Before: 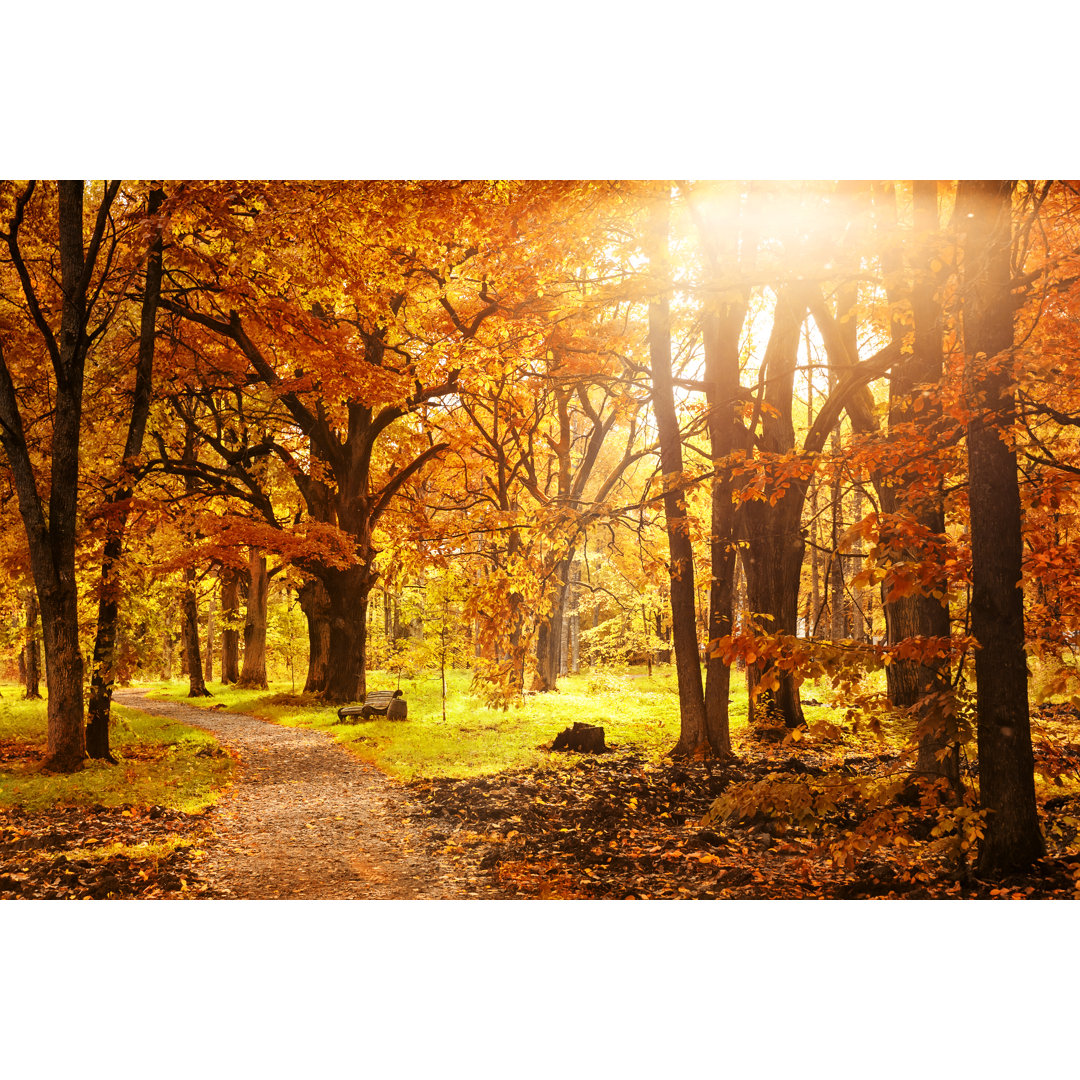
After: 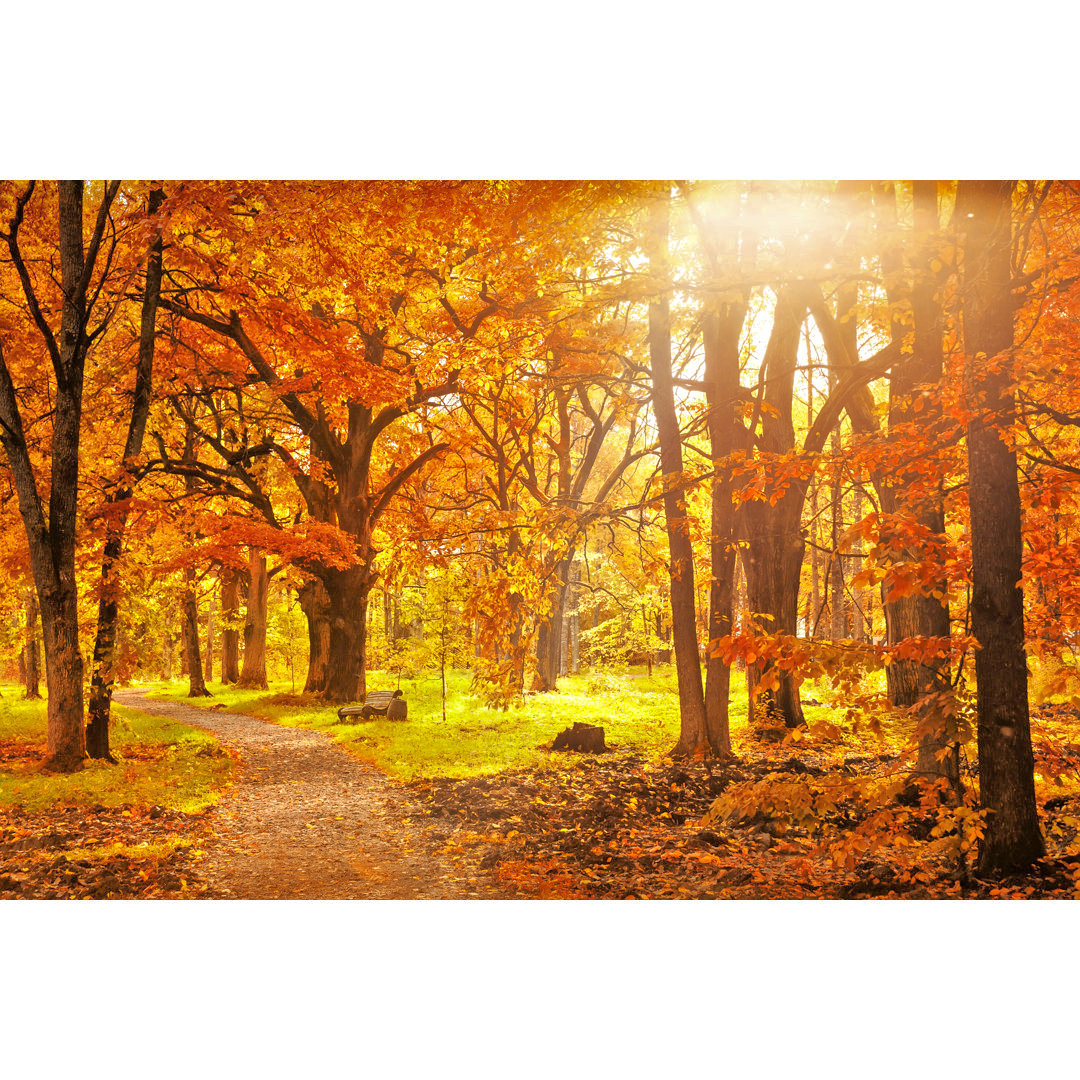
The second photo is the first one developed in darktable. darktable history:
tone equalizer: -7 EV 0.15 EV, -6 EV 0.6 EV, -5 EV 1.15 EV, -4 EV 1.33 EV, -3 EV 1.15 EV, -2 EV 0.6 EV, -1 EV 0.15 EV, mask exposure compensation -0.5 EV
shadows and highlights: on, module defaults
